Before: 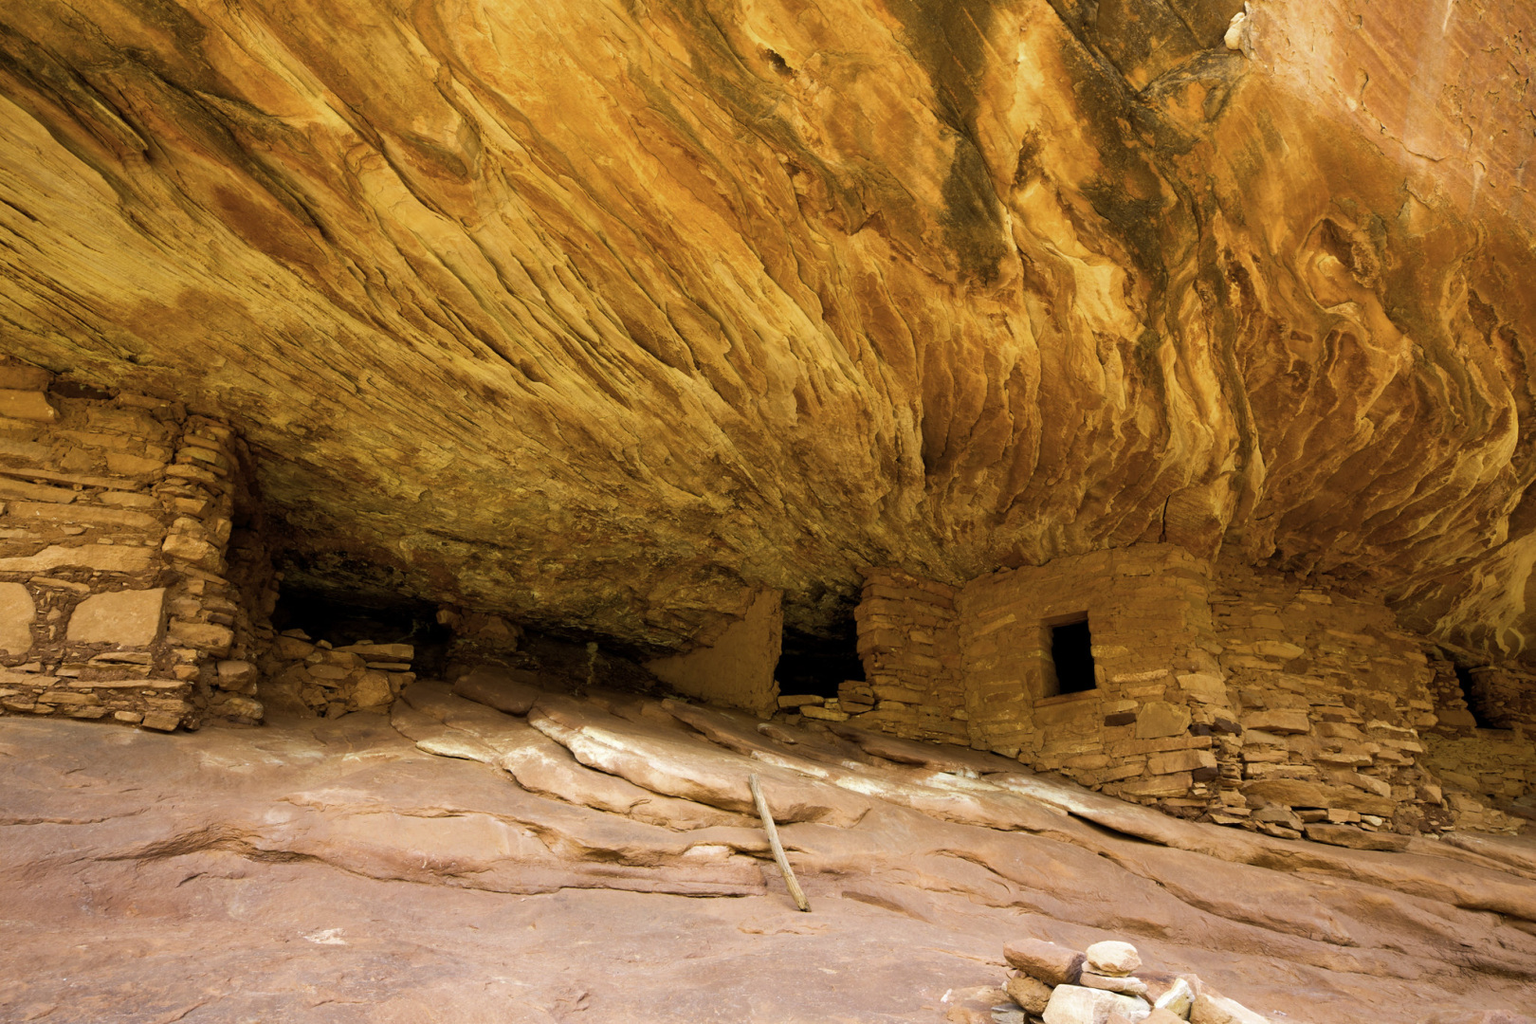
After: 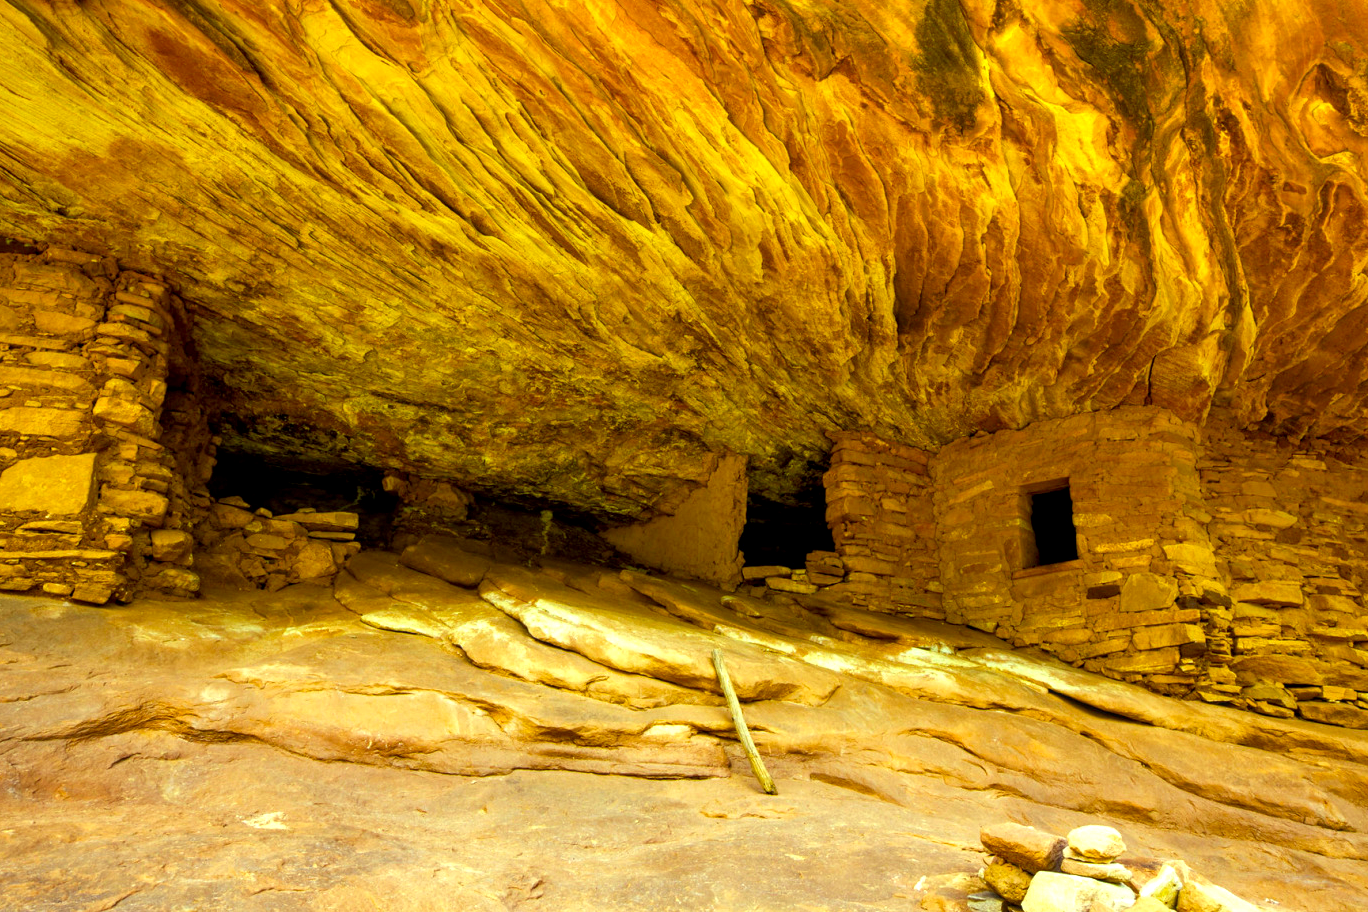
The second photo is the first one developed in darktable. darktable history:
exposure: black level correction 0, exposure 0.5 EV, compensate highlight preservation false
color correction: highlights a* -10.77, highlights b* 9.8, saturation 1.72
local contrast: detail 130%
crop and rotate: left 4.842%, top 15.51%, right 10.668%
shadows and highlights: shadows 75, highlights -25, soften with gaussian
